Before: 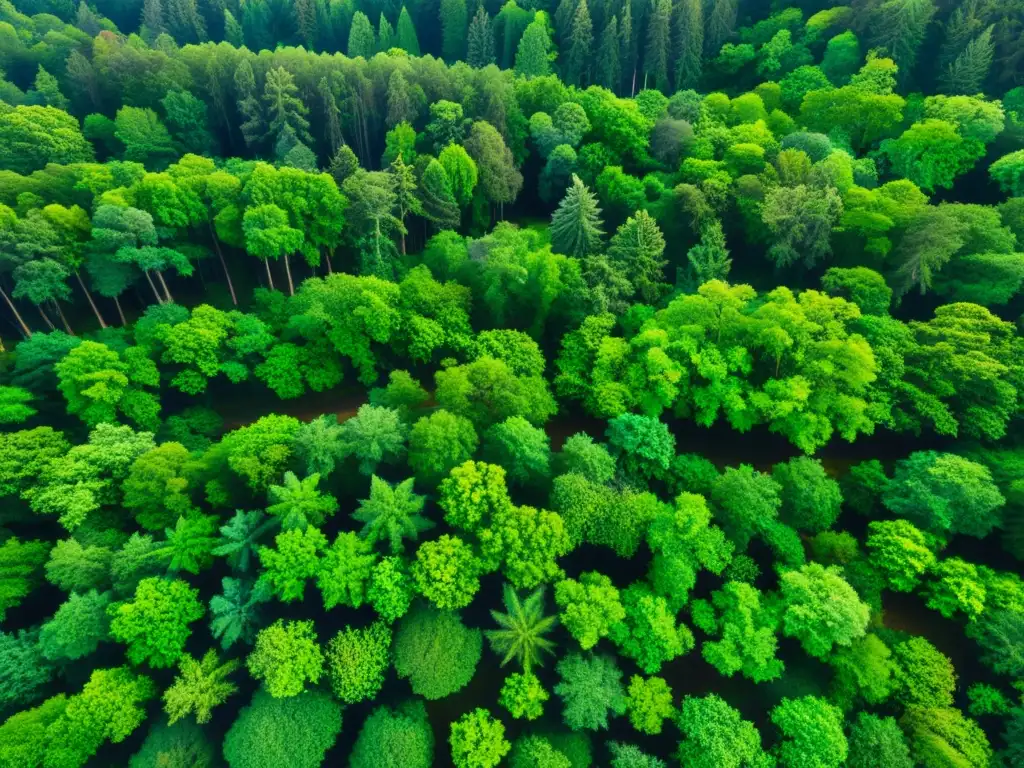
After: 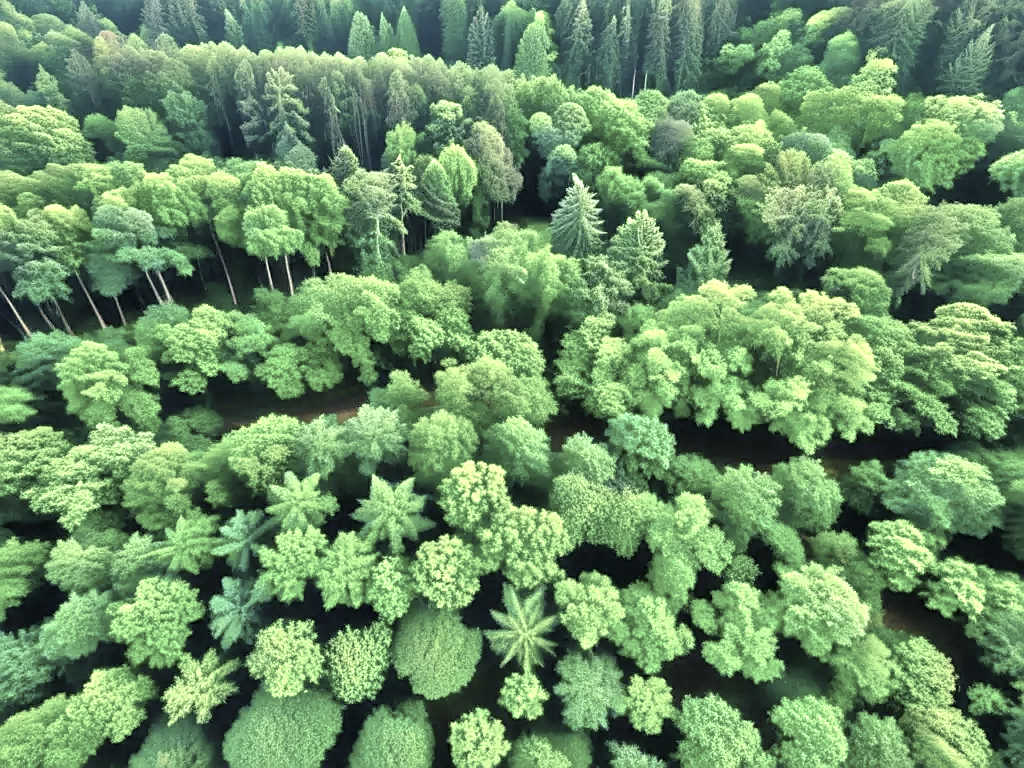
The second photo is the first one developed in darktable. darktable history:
color zones: curves: ch0 [(0, 0.6) (0.129, 0.585) (0.193, 0.596) (0.429, 0.5) (0.571, 0.5) (0.714, 0.5) (0.857, 0.5) (1, 0.6)]; ch1 [(0, 0.453) (0.112, 0.245) (0.213, 0.252) (0.429, 0.233) (0.571, 0.231) (0.683, 0.242) (0.857, 0.296) (1, 0.453)]
sharpen: amount 0.478
tone equalizer: -7 EV 0.15 EV, -6 EV 0.6 EV, -5 EV 1.15 EV, -4 EV 1.33 EV, -3 EV 1.15 EV, -2 EV 0.6 EV, -1 EV 0.15 EV, mask exposure compensation -0.5 EV
